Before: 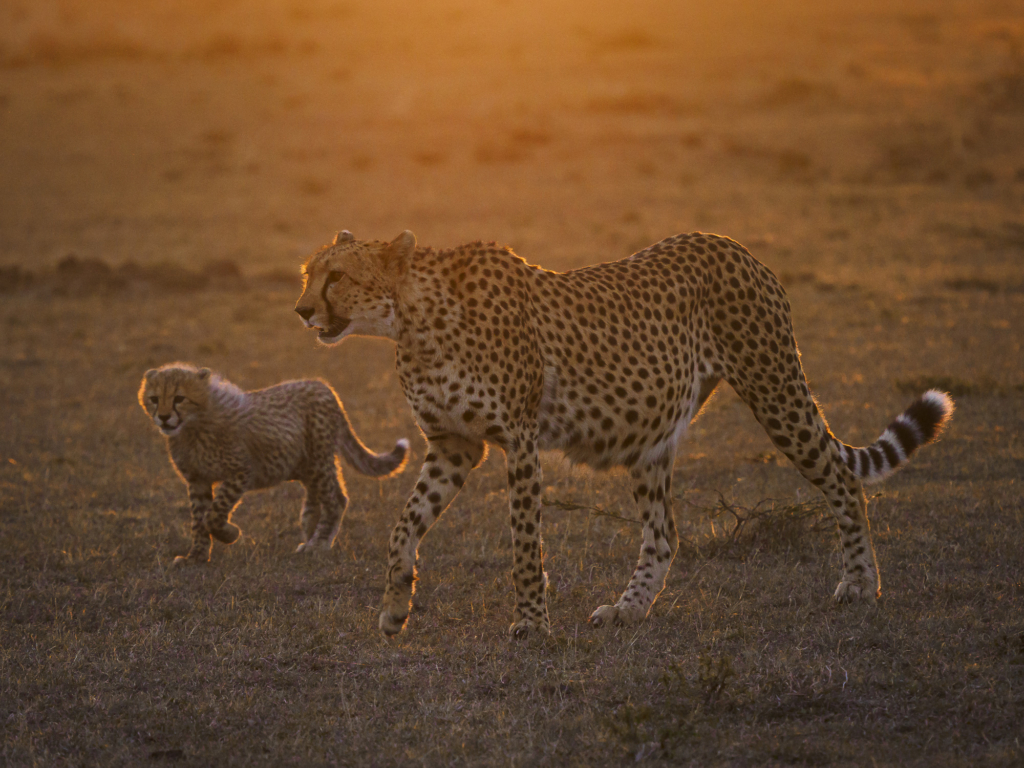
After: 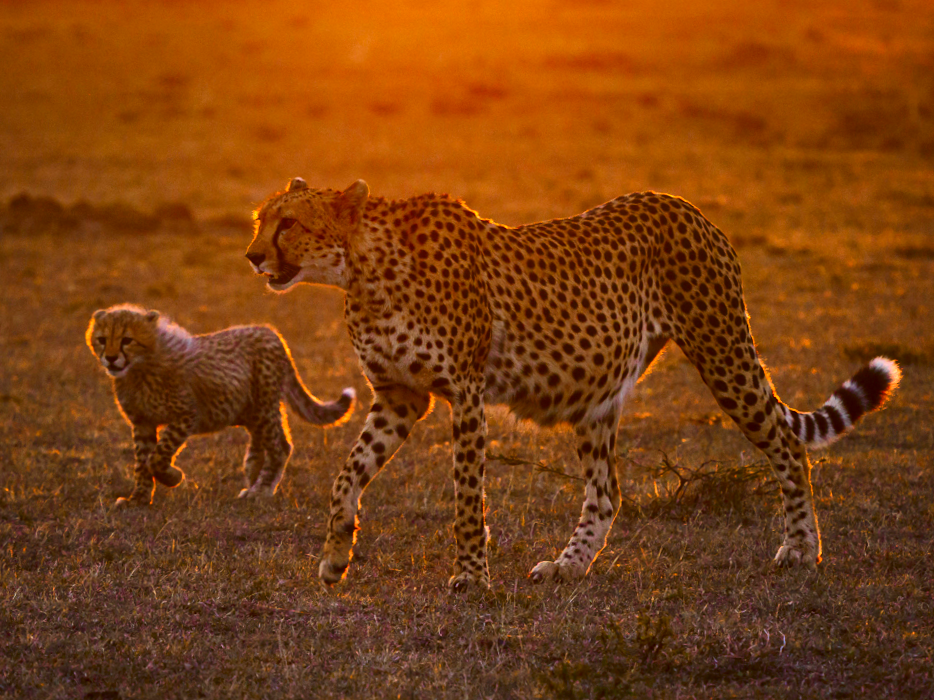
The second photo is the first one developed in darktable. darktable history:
contrast brightness saturation: brightness -0.25, saturation 0.2
shadows and highlights: soften with gaussian
exposure: compensate exposure bias true, compensate highlight preservation false
crop and rotate: angle -1.96°, left 3.097%, top 4.154%, right 1.586%, bottom 0.529%
